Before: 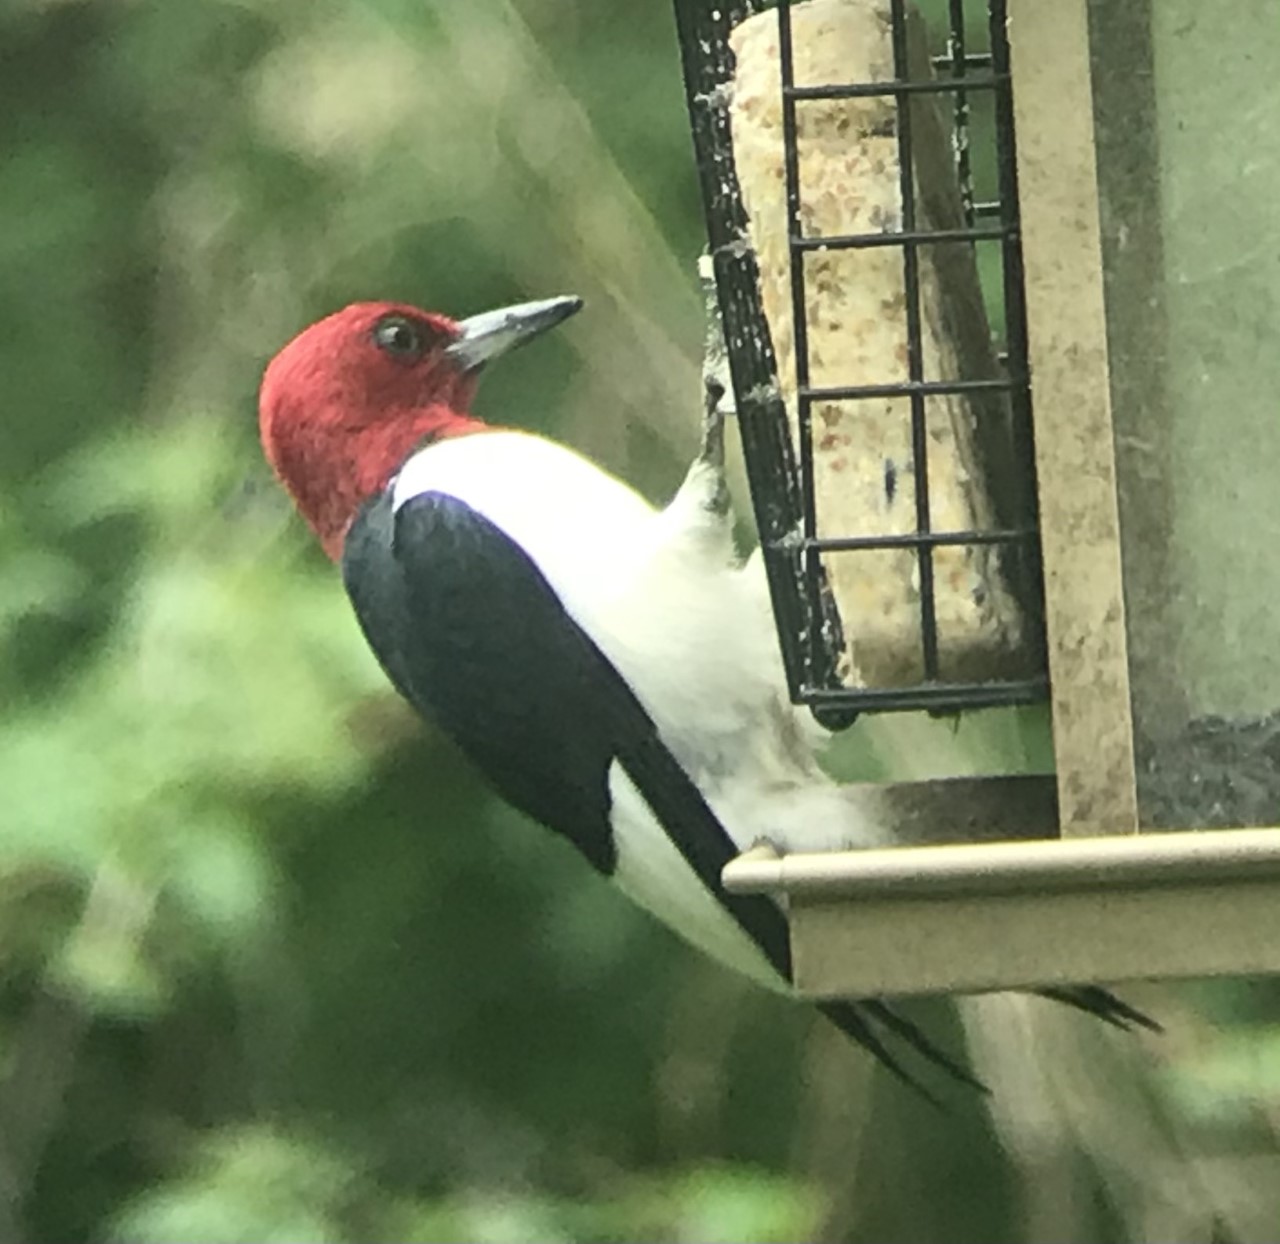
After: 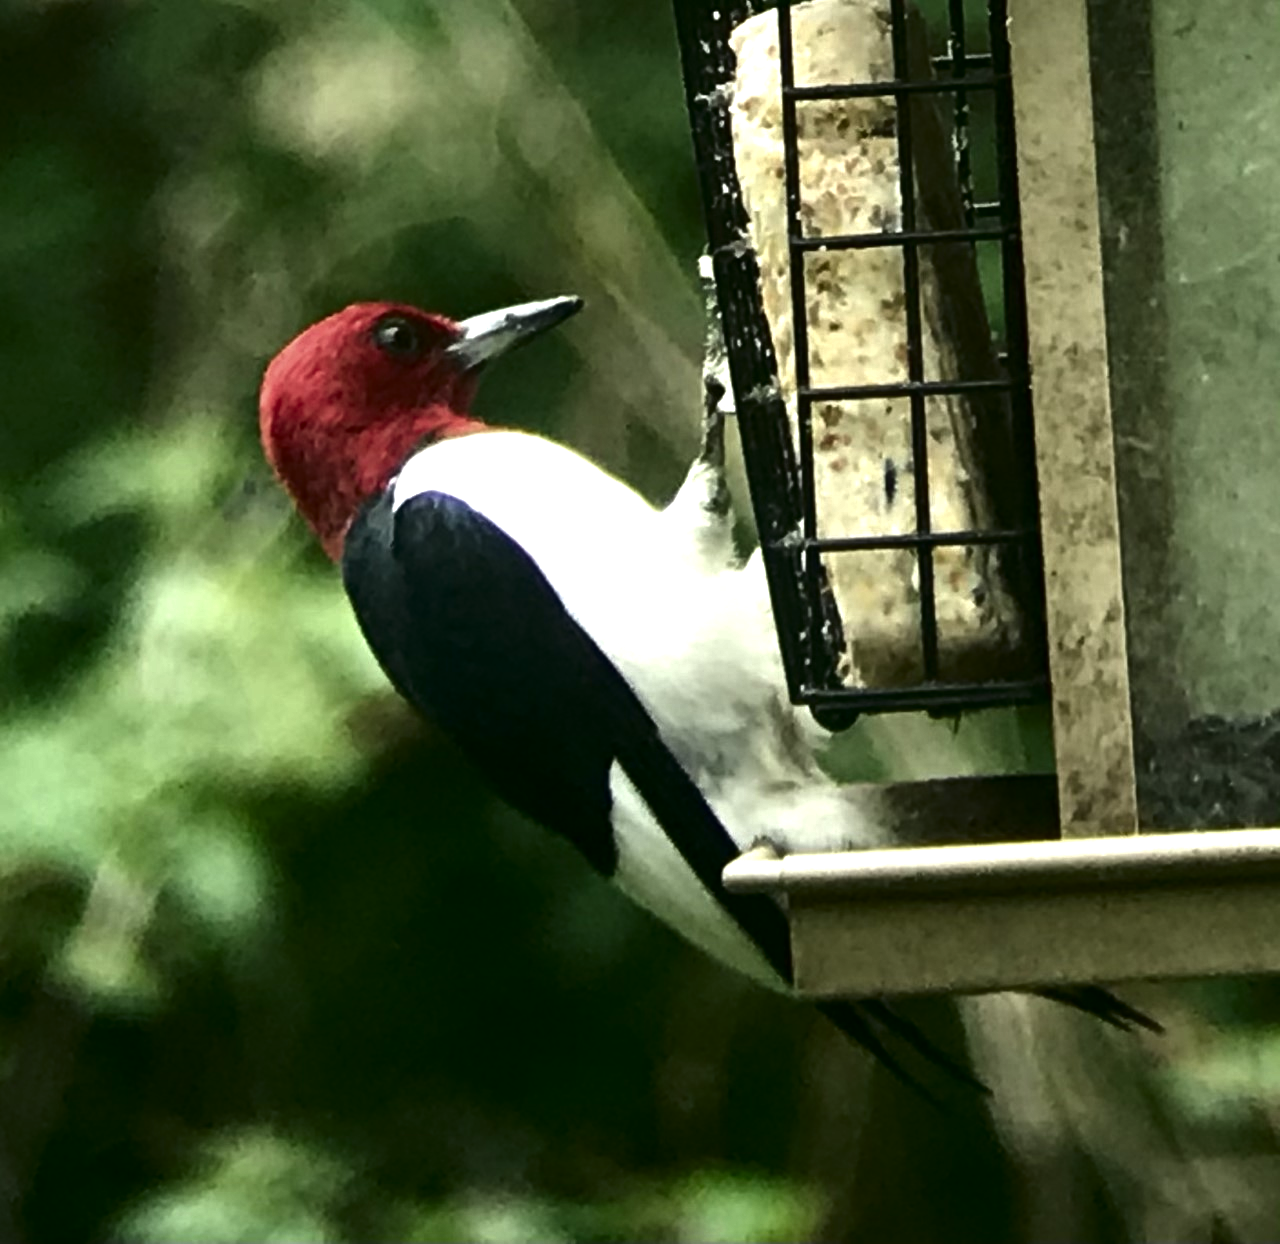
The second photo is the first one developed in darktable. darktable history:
tone equalizer: -8 EV -0.417 EV, -7 EV -0.389 EV, -6 EV -0.333 EV, -5 EV -0.222 EV, -3 EV 0.222 EV, -2 EV 0.333 EV, -1 EV 0.389 EV, +0 EV 0.417 EV, edges refinement/feathering 500, mask exposure compensation -1.57 EV, preserve details no
contrast brightness saturation: brightness -0.52
